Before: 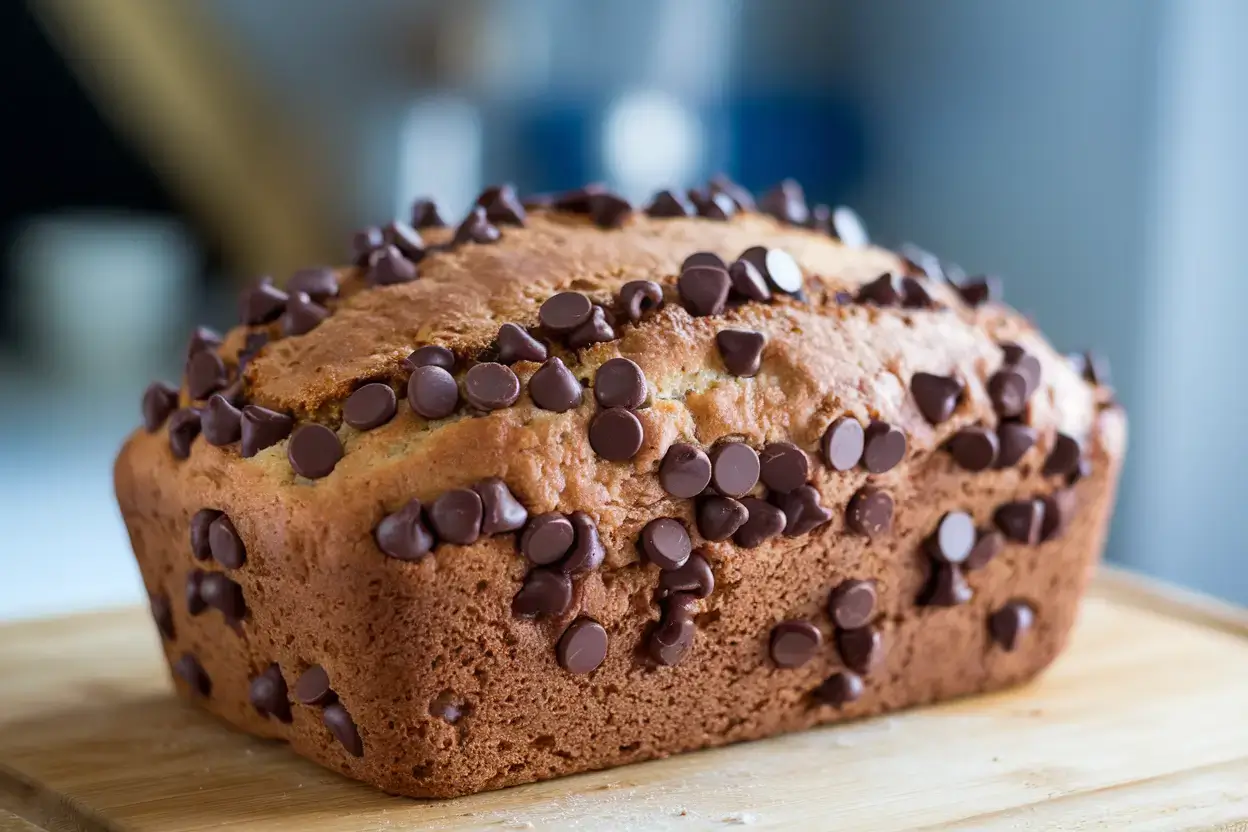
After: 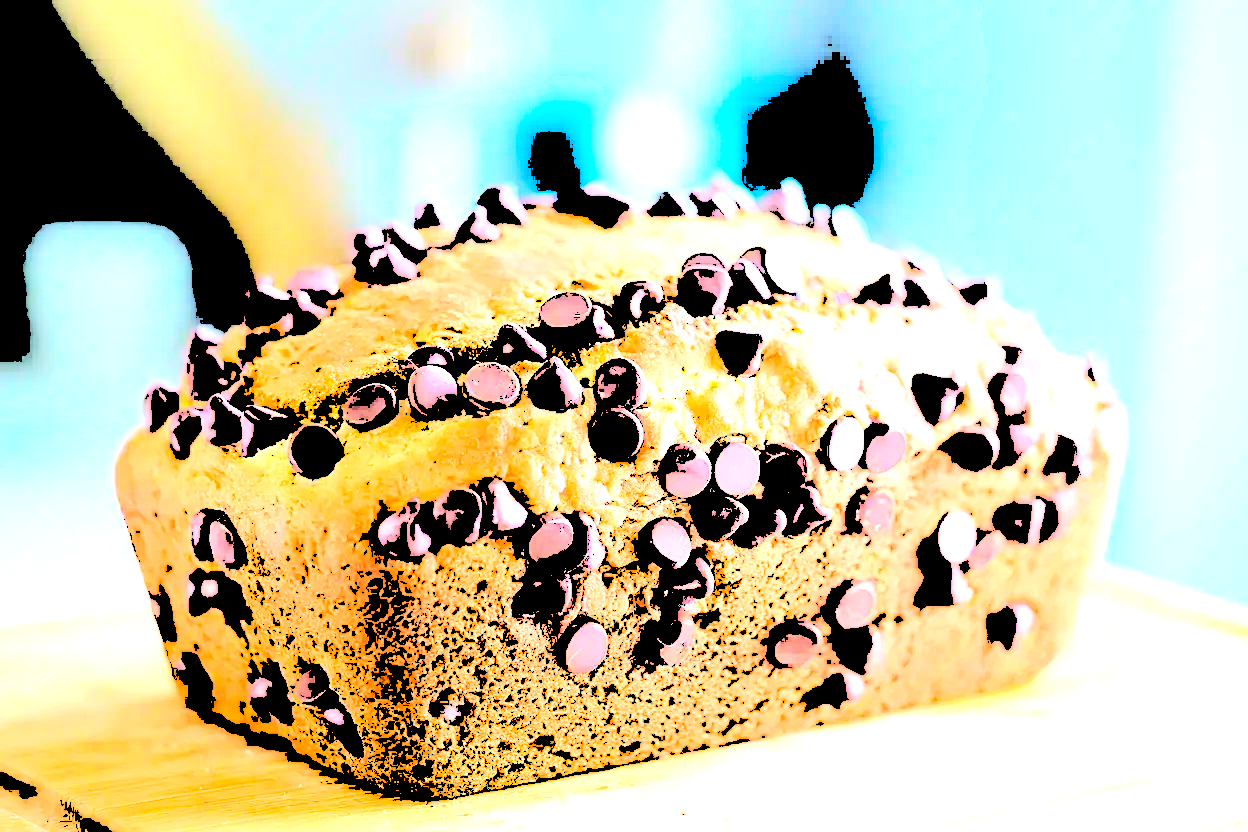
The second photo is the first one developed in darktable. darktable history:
shadows and highlights: radius 93.07, shadows -14.46, white point adjustment 0.23, highlights 31.48, compress 48.23%, highlights color adjustment 52.79%, soften with gaussian
levels: levels [0.246, 0.246, 0.506]
sharpen: on, module defaults
color balance rgb: perceptual saturation grading › global saturation 10%, global vibrance 10%
